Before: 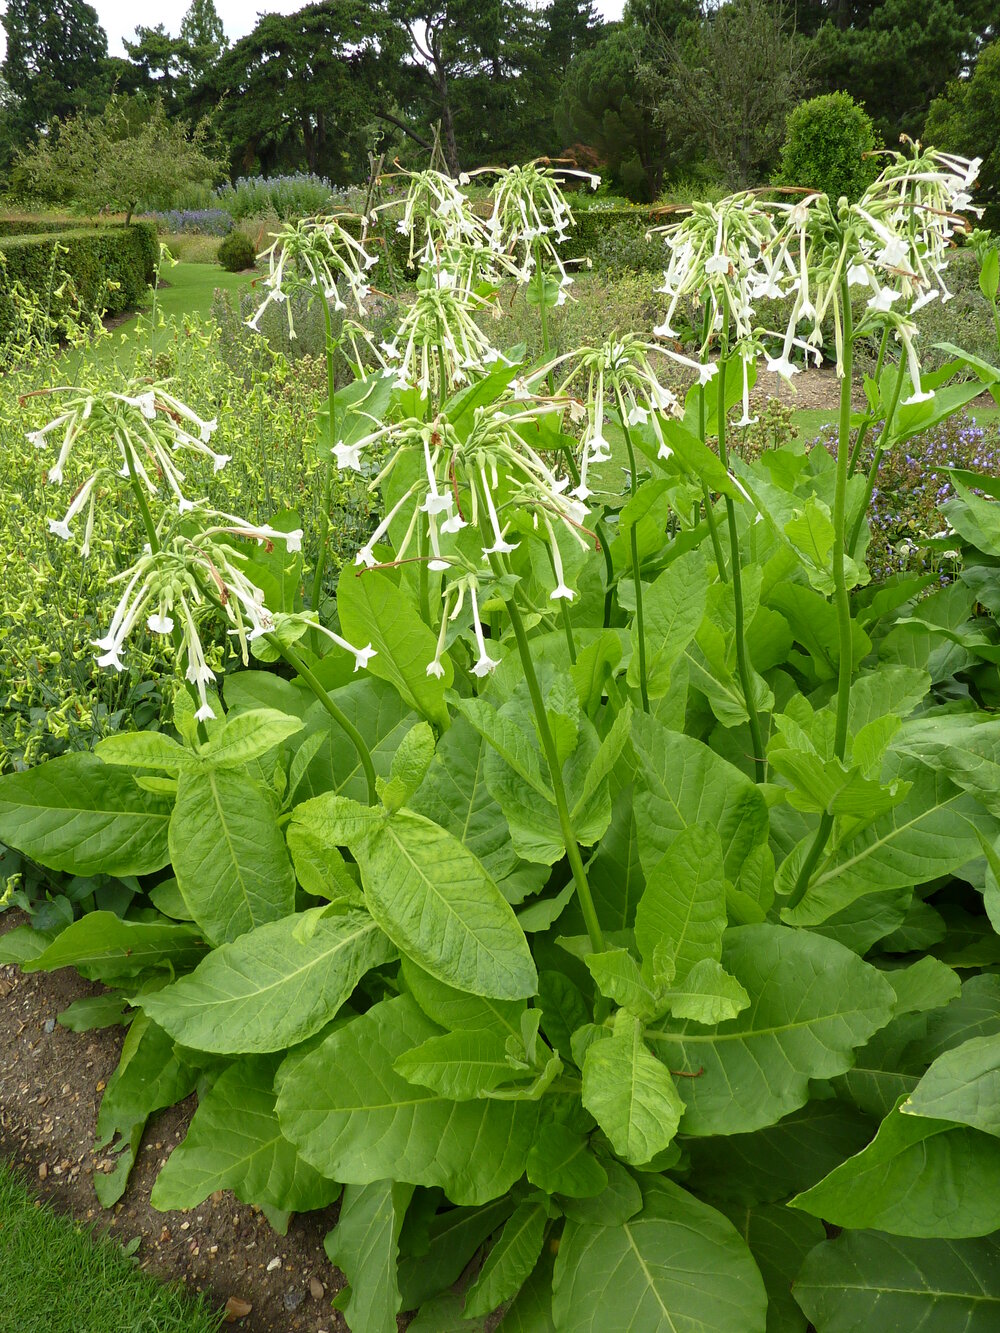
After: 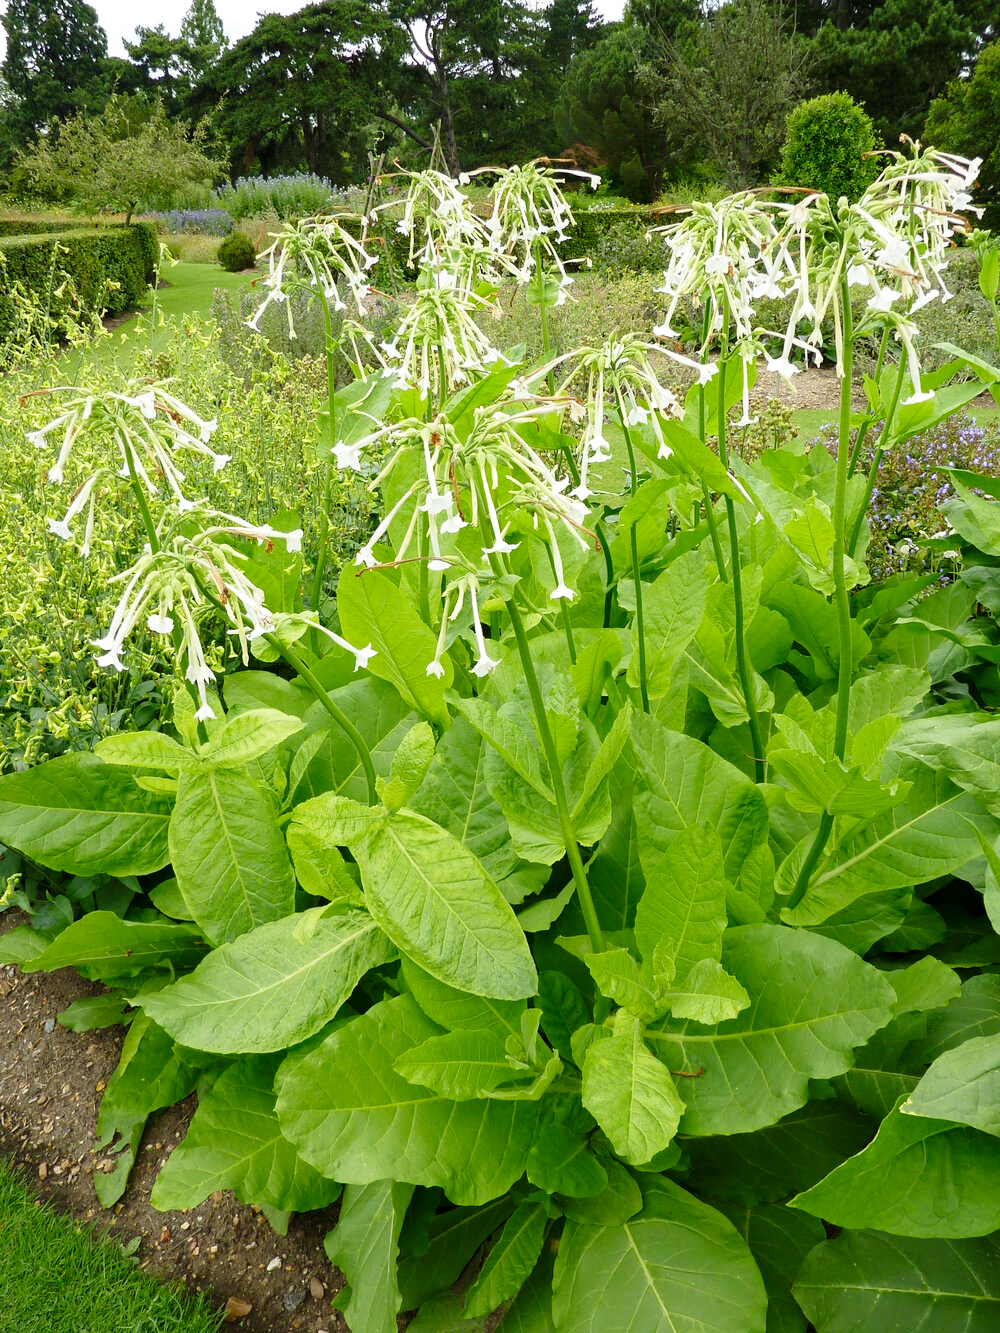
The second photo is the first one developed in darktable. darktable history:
tone curve: curves: ch0 [(0, 0) (0.004, 0.001) (0.133, 0.112) (0.325, 0.362) (0.832, 0.893) (1, 1)], preserve colors none
